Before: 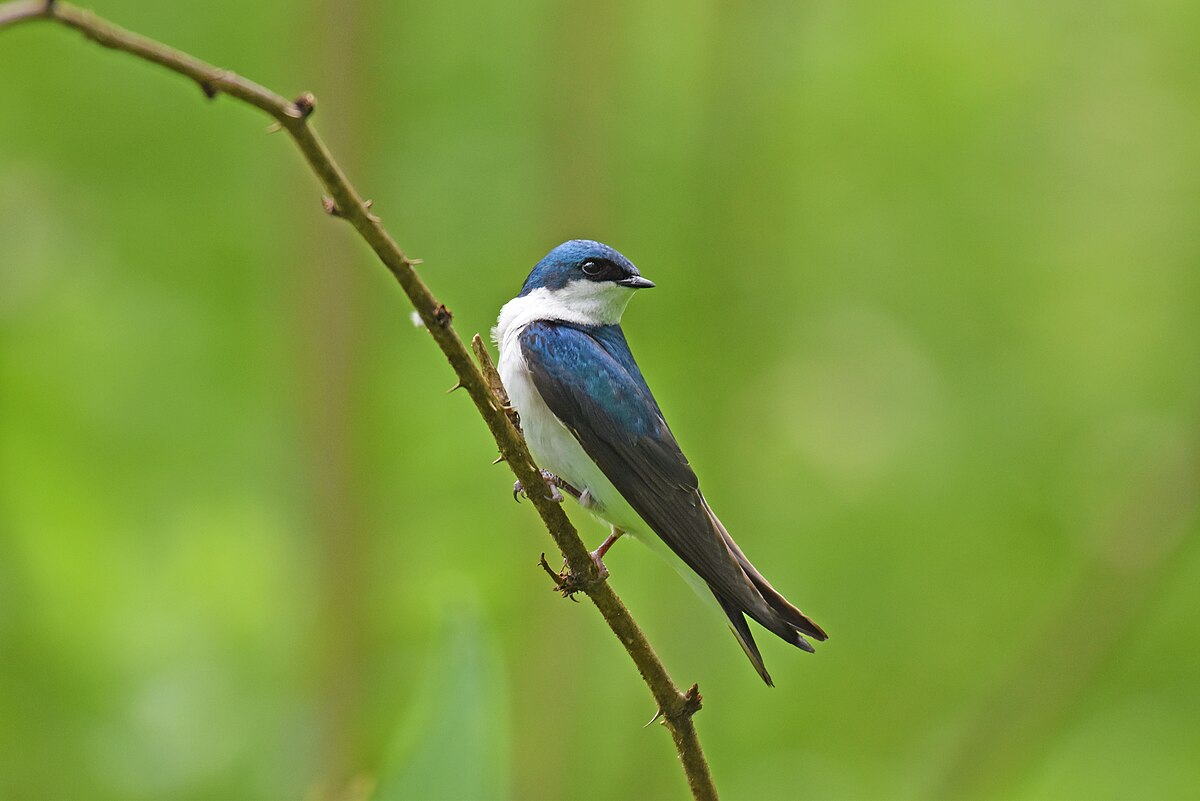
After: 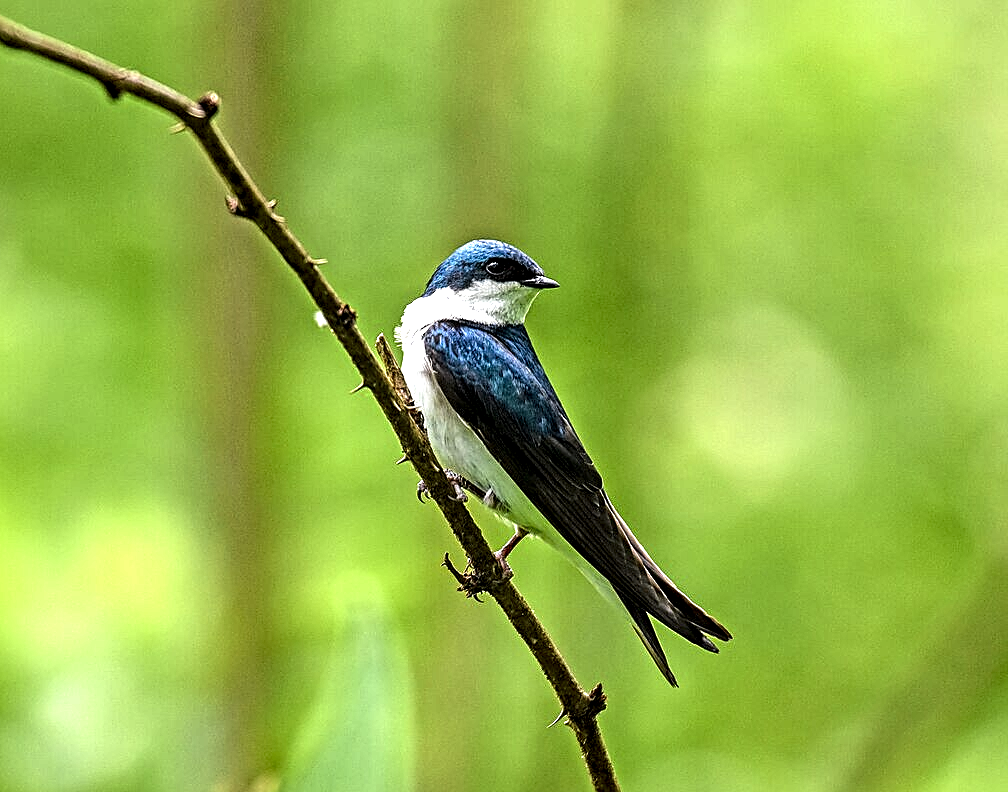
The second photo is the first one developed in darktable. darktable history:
local contrast: highlights 19%, detail 186%
rotate and perspective: automatic cropping original format, crop left 0, crop top 0
sharpen: on, module defaults
tone equalizer: -8 EV -1.08 EV, -7 EV -1.01 EV, -6 EV -0.867 EV, -5 EV -0.578 EV, -3 EV 0.578 EV, -2 EV 0.867 EV, -1 EV 1.01 EV, +0 EV 1.08 EV, edges refinement/feathering 500, mask exposure compensation -1.57 EV, preserve details no
crop: left 8.026%, right 7.374%
